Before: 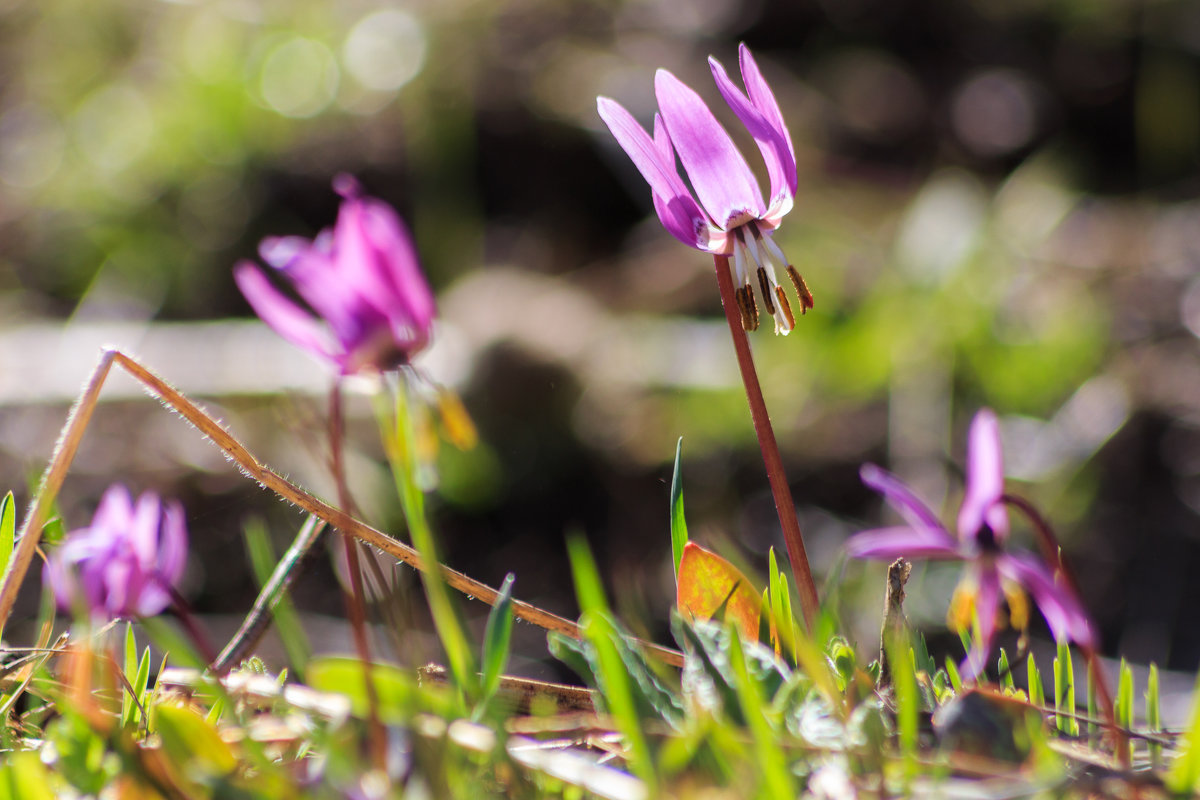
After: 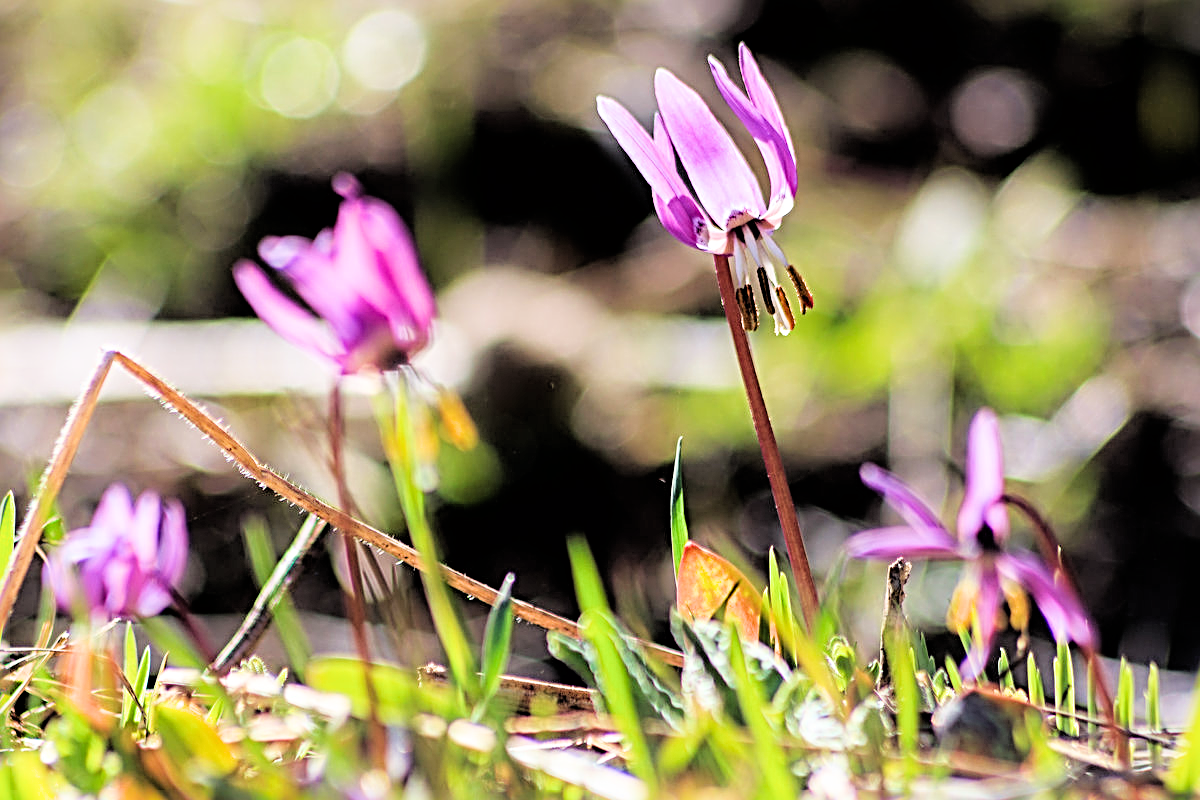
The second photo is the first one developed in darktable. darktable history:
exposure: black level correction 0, exposure 0.877 EV, compensate exposure bias true, compensate highlight preservation false
sharpen: radius 3.69, amount 0.928
filmic rgb: black relative exposure -3.86 EV, white relative exposure 3.48 EV, hardness 2.63, contrast 1.103
